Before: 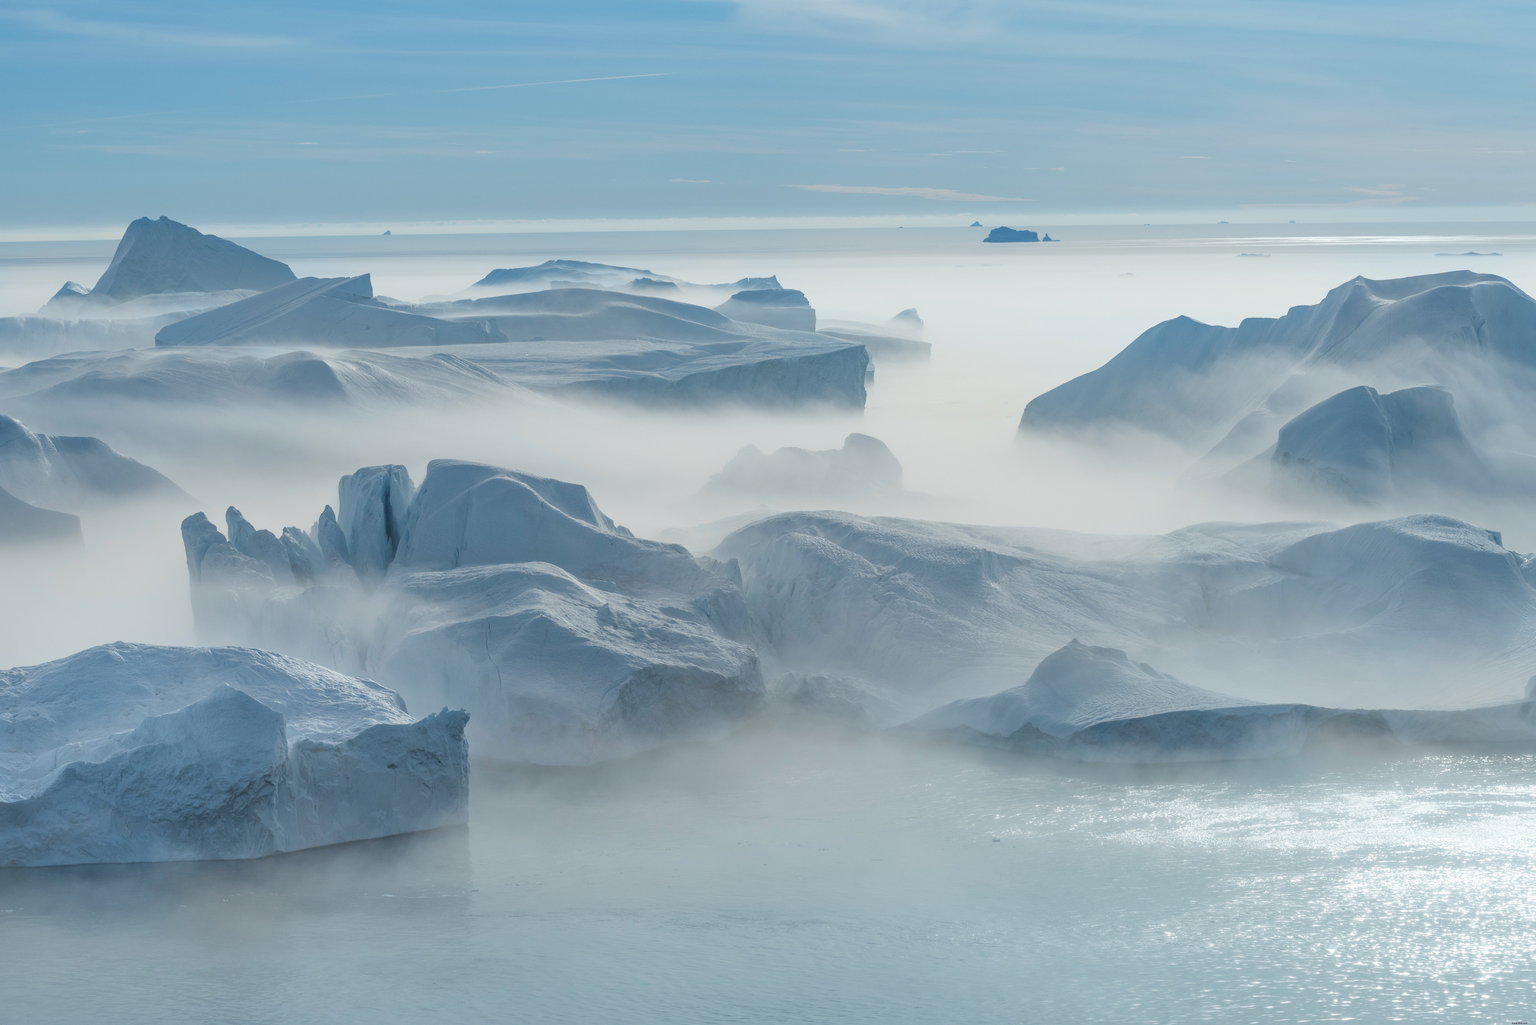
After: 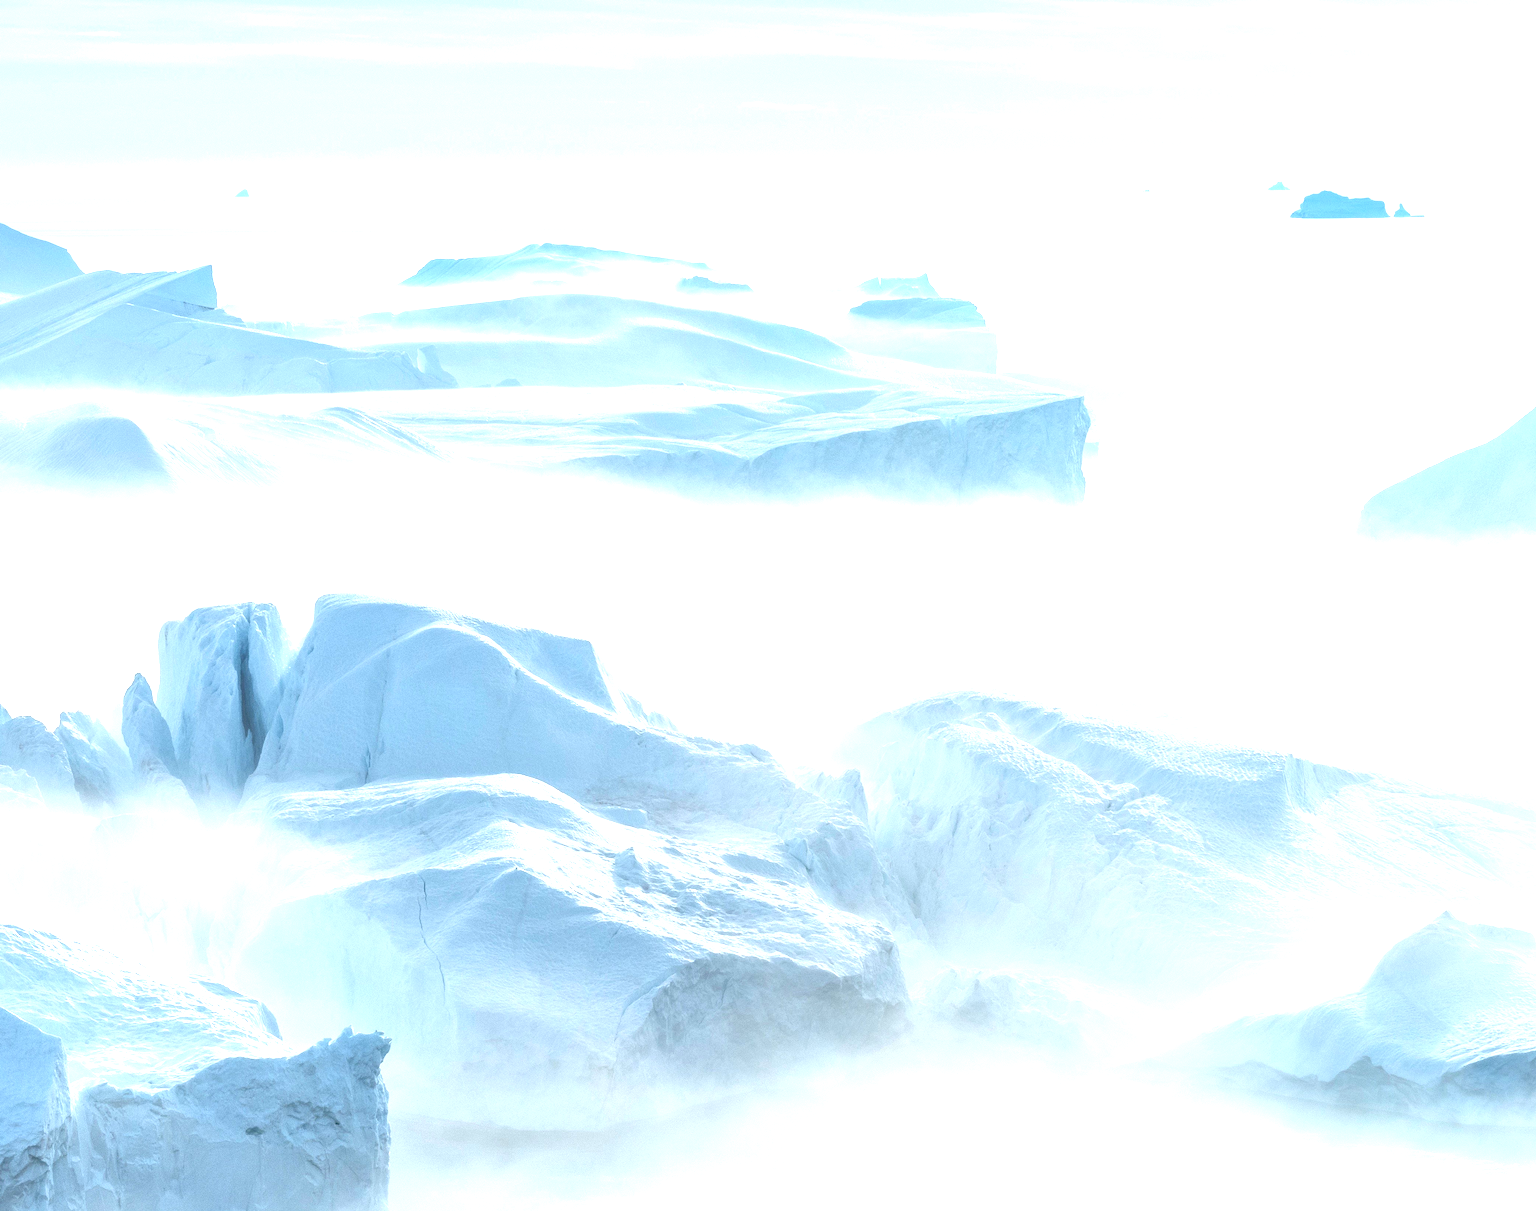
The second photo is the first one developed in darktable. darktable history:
rotate and perspective: rotation 0.174°, lens shift (vertical) 0.013, lens shift (horizontal) 0.019, shear 0.001, automatic cropping original format, crop left 0.007, crop right 0.991, crop top 0.016, crop bottom 0.997
crop: left 16.202%, top 11.208%, right 26.045%, bottom 20.557%
exposure: black level correction 0.001, exposure 1.84 EV, compensate highlight preservation false
